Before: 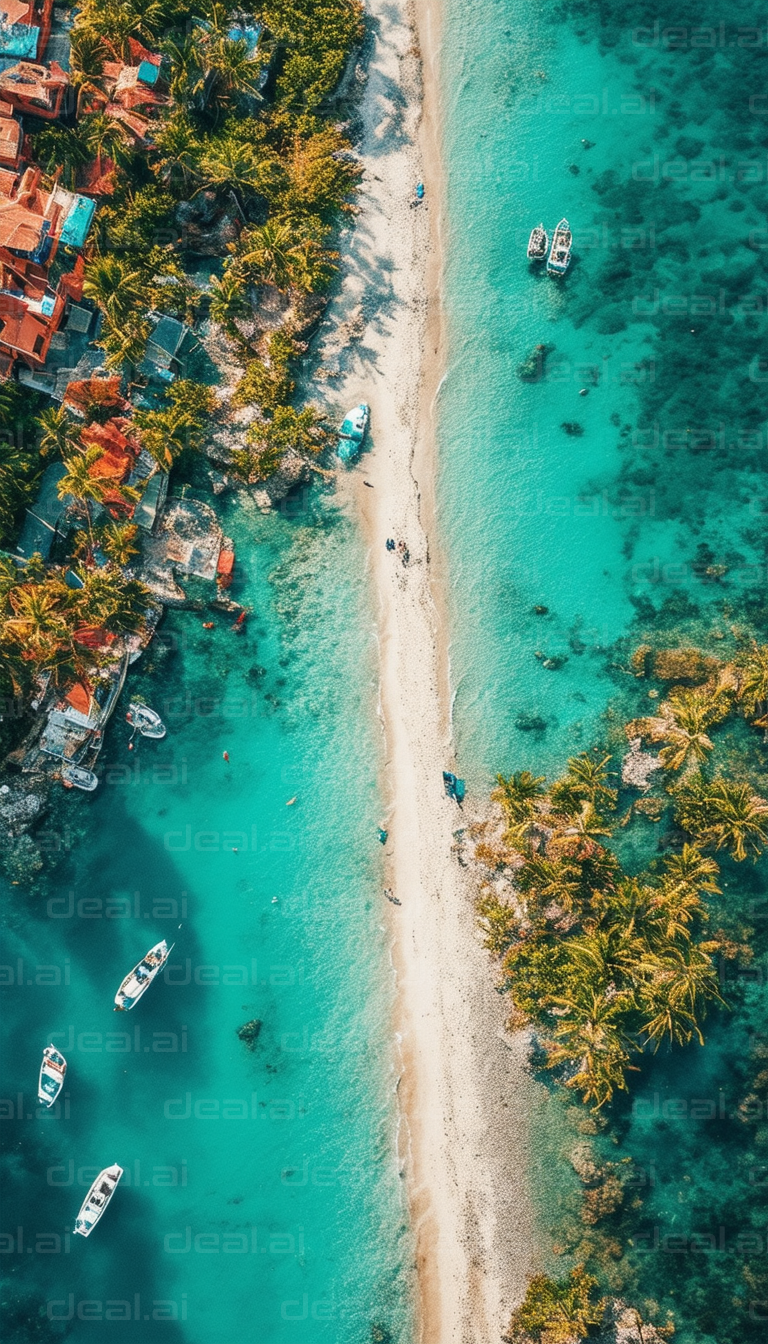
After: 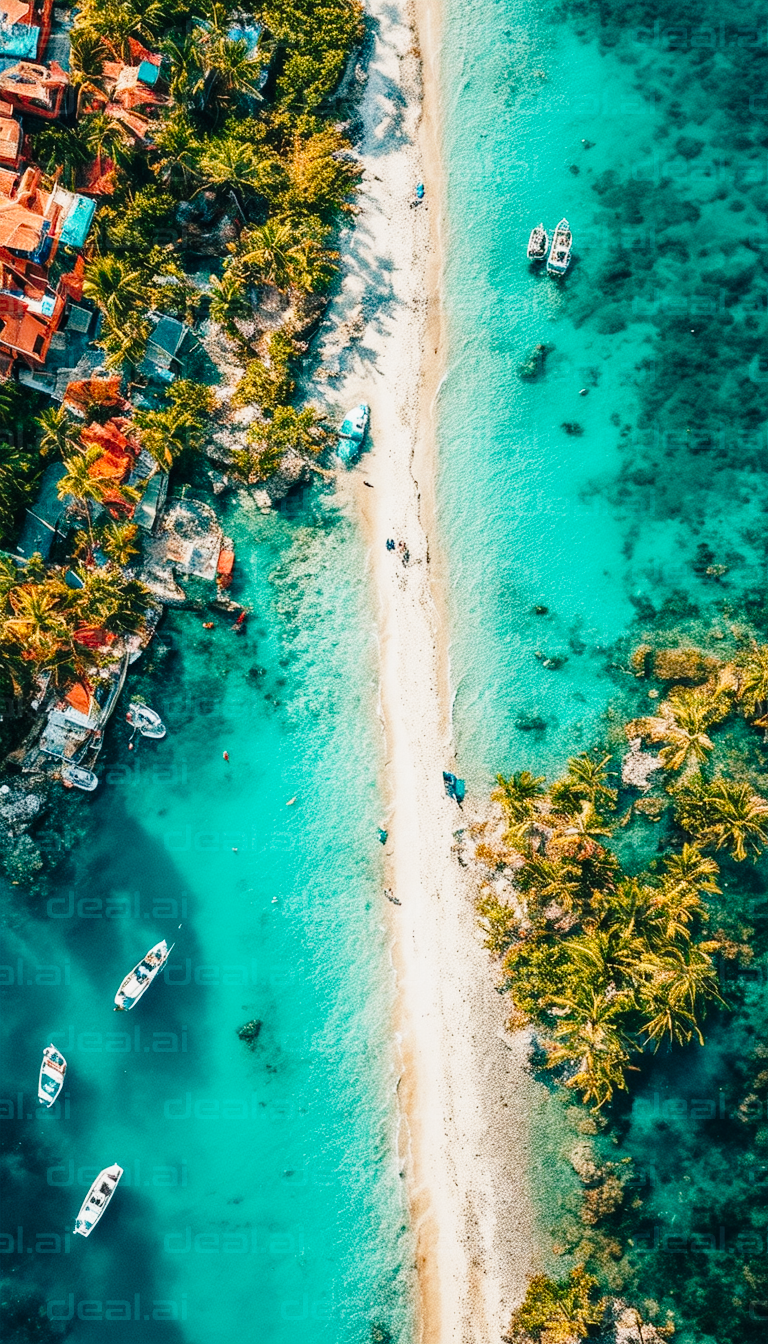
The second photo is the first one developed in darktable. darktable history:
haze removal: compatibility mode true, adaptive false
tone curve: curves: ch0 [(0, 0.011) (0.053, 0.026) (0.174, 0.115) (0.398, 0.444) (0.673, 0.775) (0.829, 0.906) (0.991, 0.981)]; ch1 [(0, 0) (0.264, 0.22) (0.407, 0.373) (0.463, 0.457) (0.492, 0.501) (0.512, 0.513) (0.54, 0.543) (0.585, 0.617) (0.659, 0.686) (0.78, 0.8) (1, 1)]; ch2 [(0, 0) (0.438, 0.449) (0.473, 0.469) (0.503, 0.5) (0.523, 0.534) (0.562, 0.591) (0.612, 0.627) (0.701, 0.707) (1, 1)], preserve colors none
